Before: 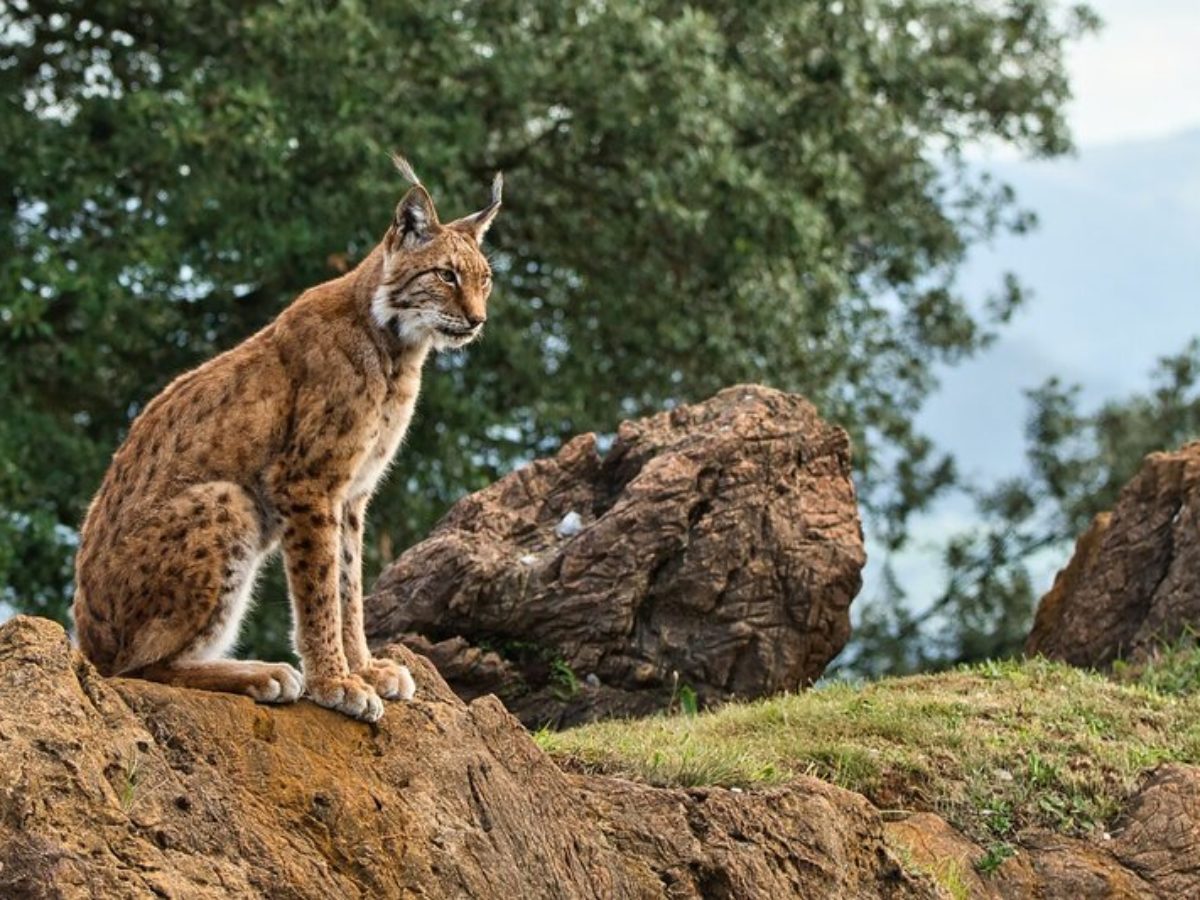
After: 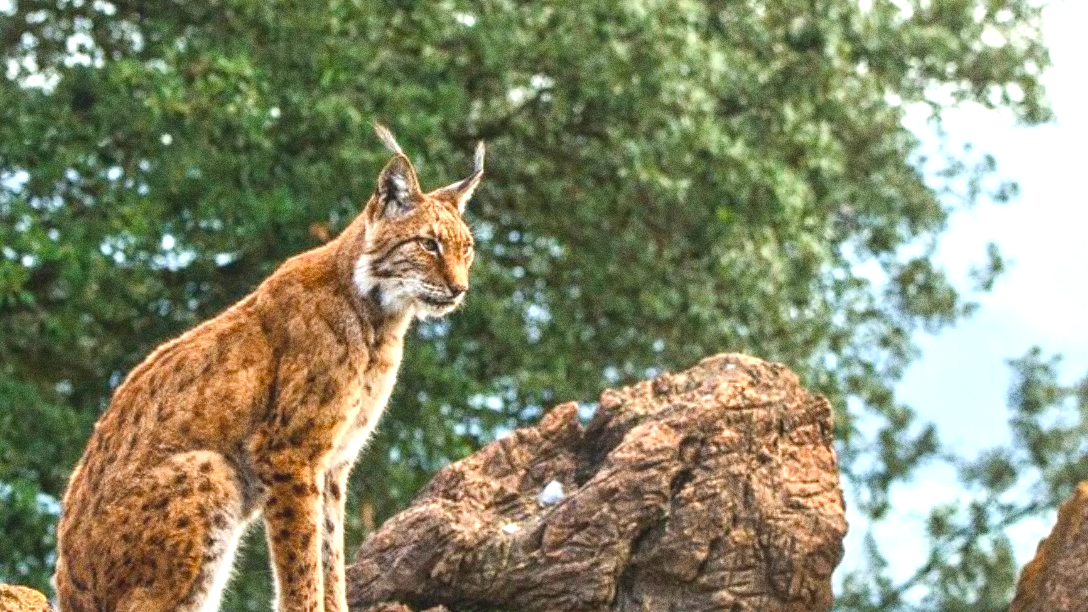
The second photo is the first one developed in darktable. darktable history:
crop: left 1.509%, top 3.452%, right 7.696%, bottom 28.452%
grain: coarseness 0.09 ISO, strength 40%
local contrast: highlights 48%, shadows 0%, detail 100%
color balance rgb: shadows fall-off 101%, linear chroma grading › mid-tones 7.63%, perceptual saturation grading › mid-tones 11.68%, mask middle-gray fulcrum 22.45%, global vibrance 10.11%, saturation formula JzAzBz (2021)
contrast brightness saturation: contrast 0.04, saturation 0.07
exposure: exposure 1 EV, compensate highlight preservation false
